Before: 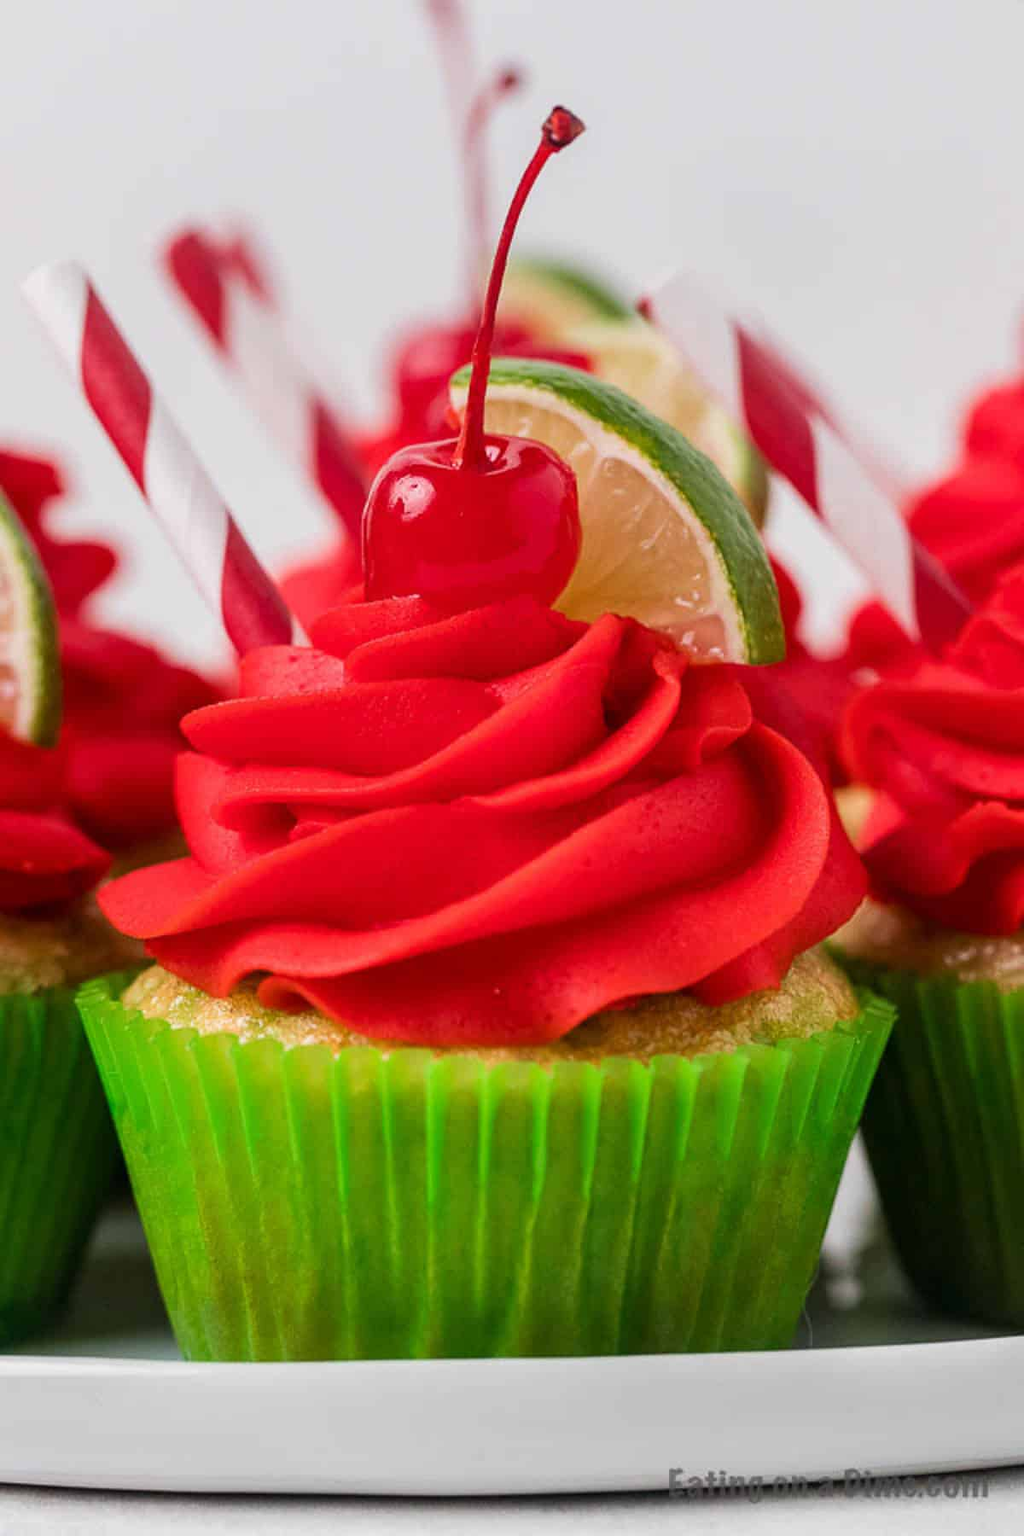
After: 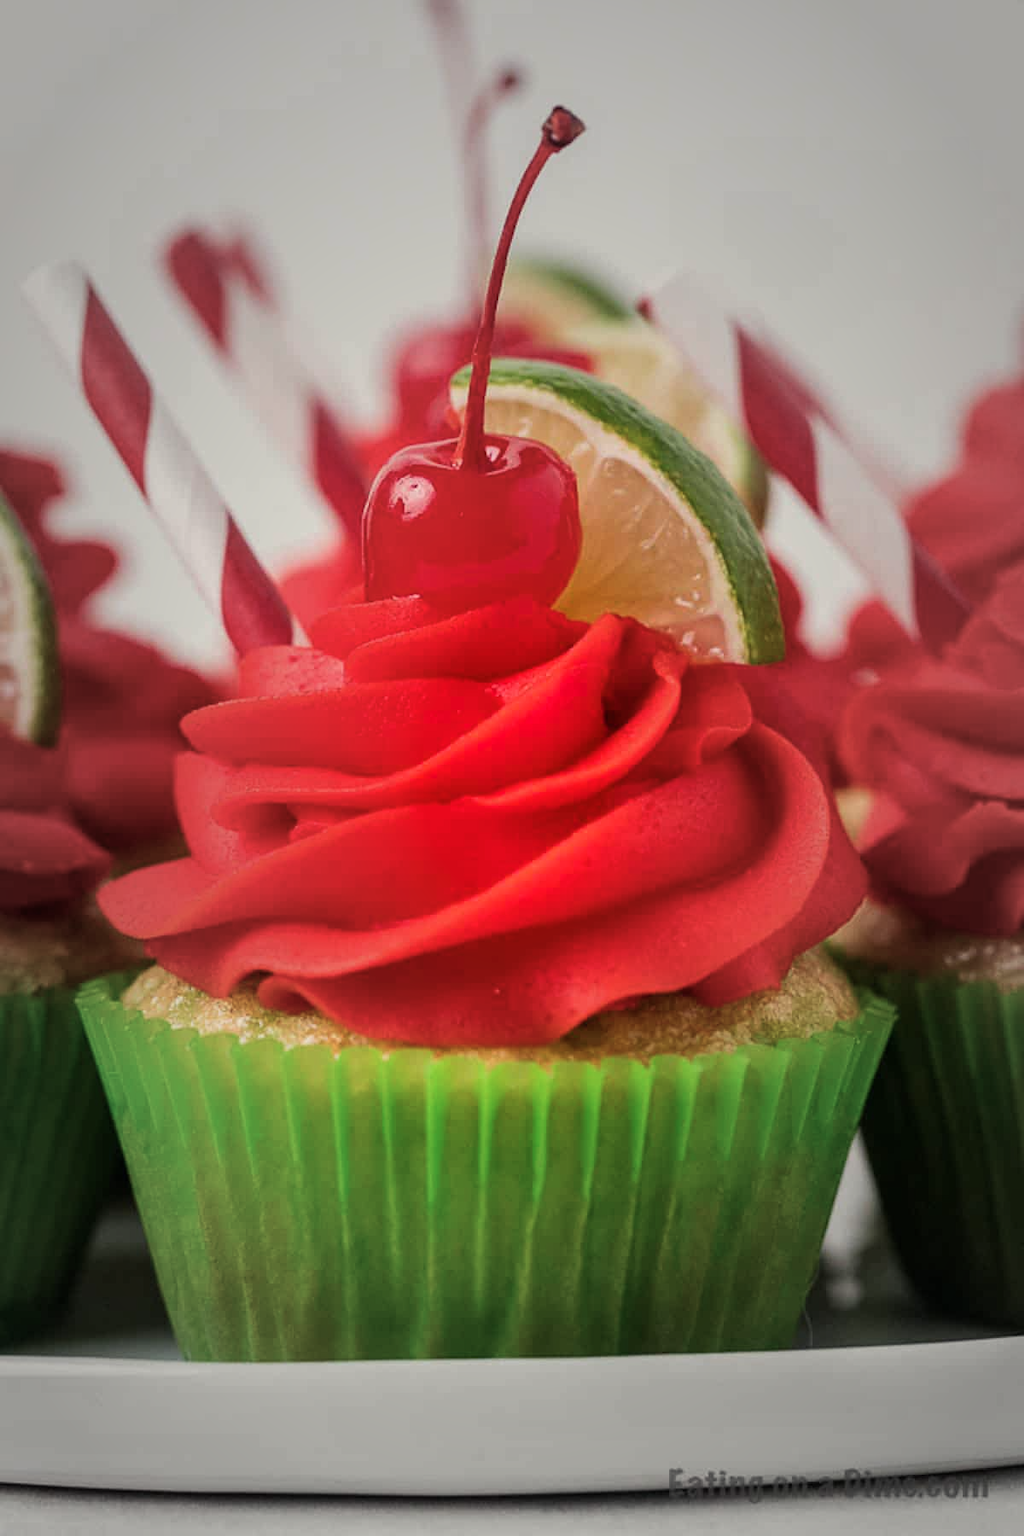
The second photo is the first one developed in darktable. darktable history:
color balance rgb: power › hue 73.49°, highlights gain › luminance 6.451%, highlights gain › chroma 2.527%, highlights gain › hue 88.79°, perceptual saturation grading › global saturation 0.733%
vignetting: fall-off start 16.55%, fall-off radius 100.96%, center (0, 0.007), width/height ratio 0.718
